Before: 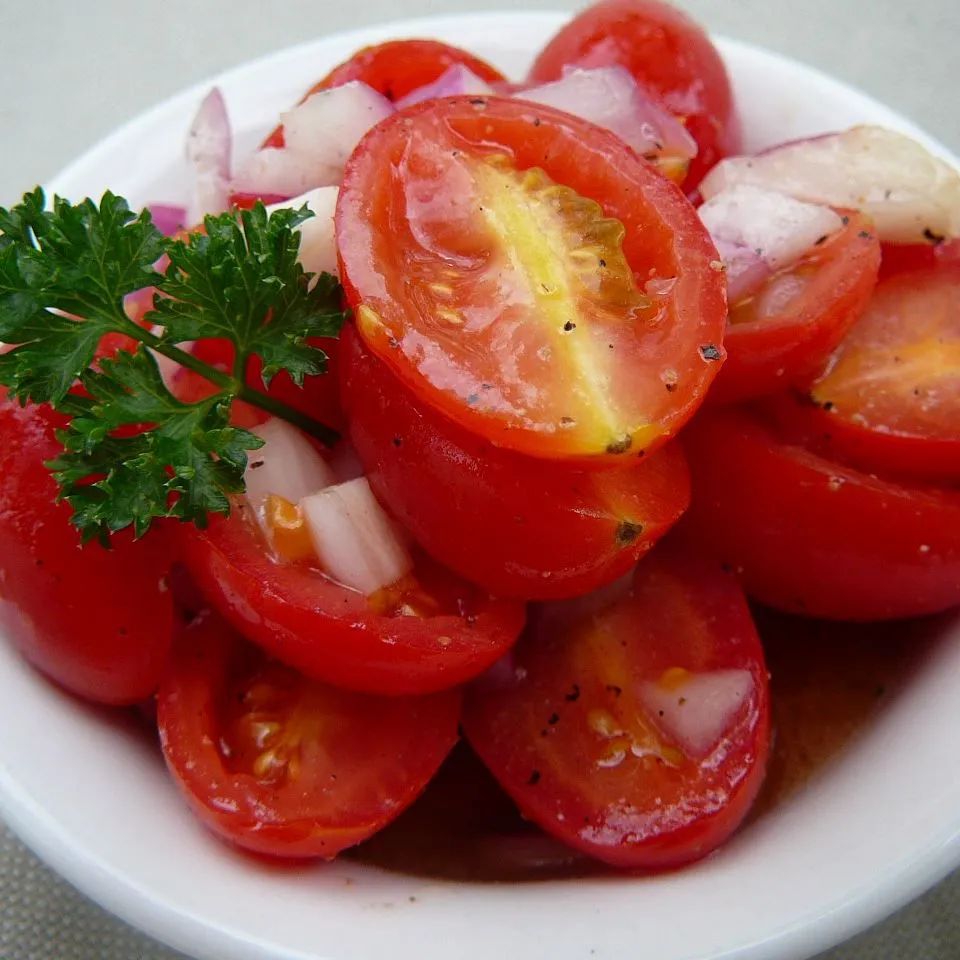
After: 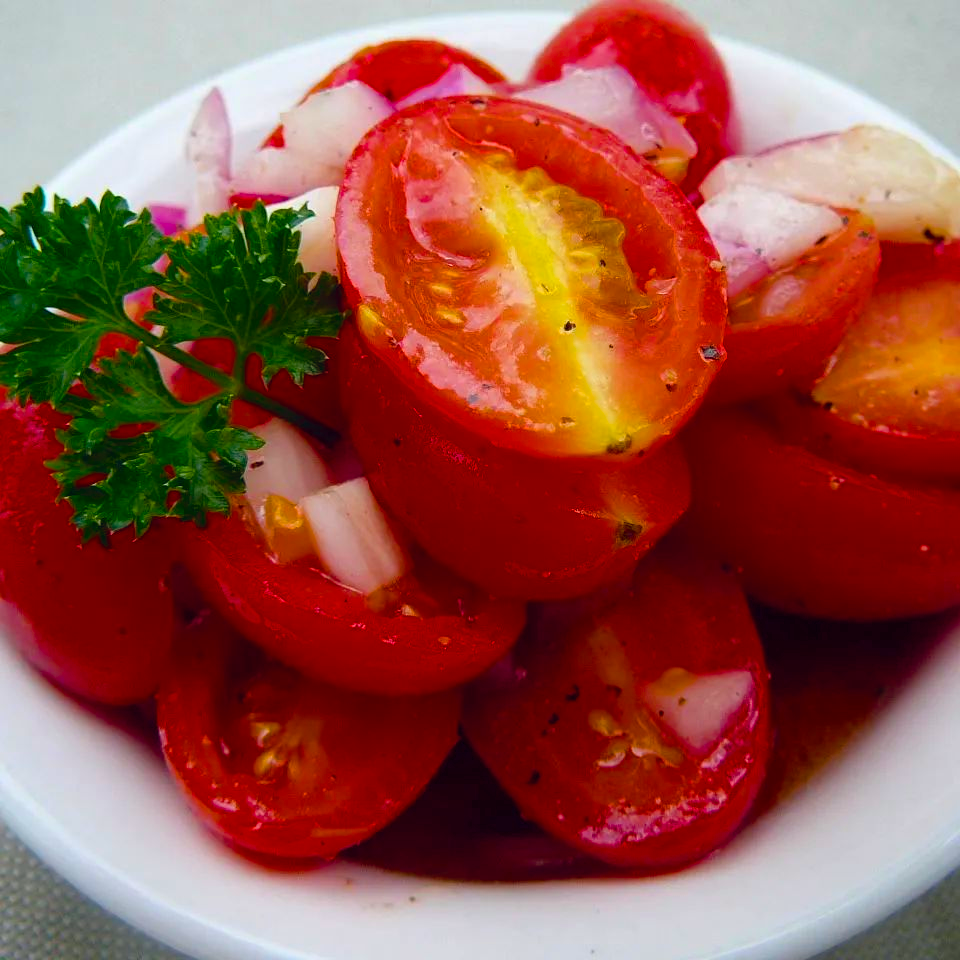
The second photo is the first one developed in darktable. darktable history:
color balance rgb: shadows lift › luminance -5.177%, shadows lift › chroma 1.12%, shadows lift › hue 219.13°, global offset › chroma 0.059%, global offset › hue 253.84°, perceptual saturation grading › global saturation 36.204%, perceptual saturation grading › shadows 36.061%, global vibrance 20%
